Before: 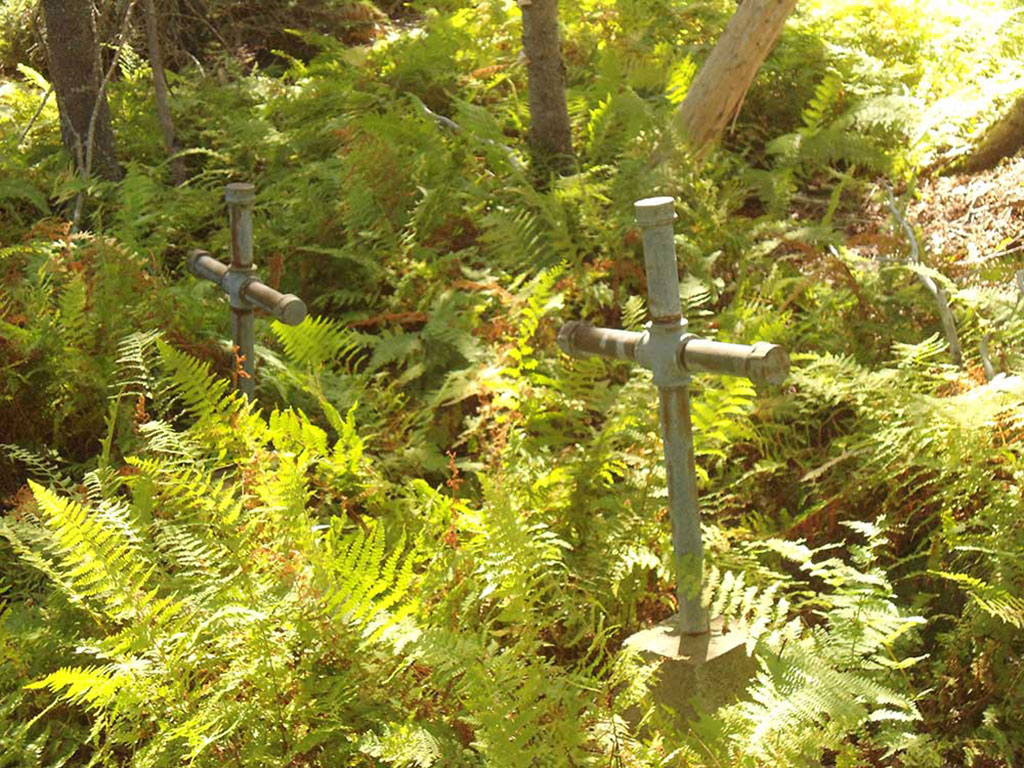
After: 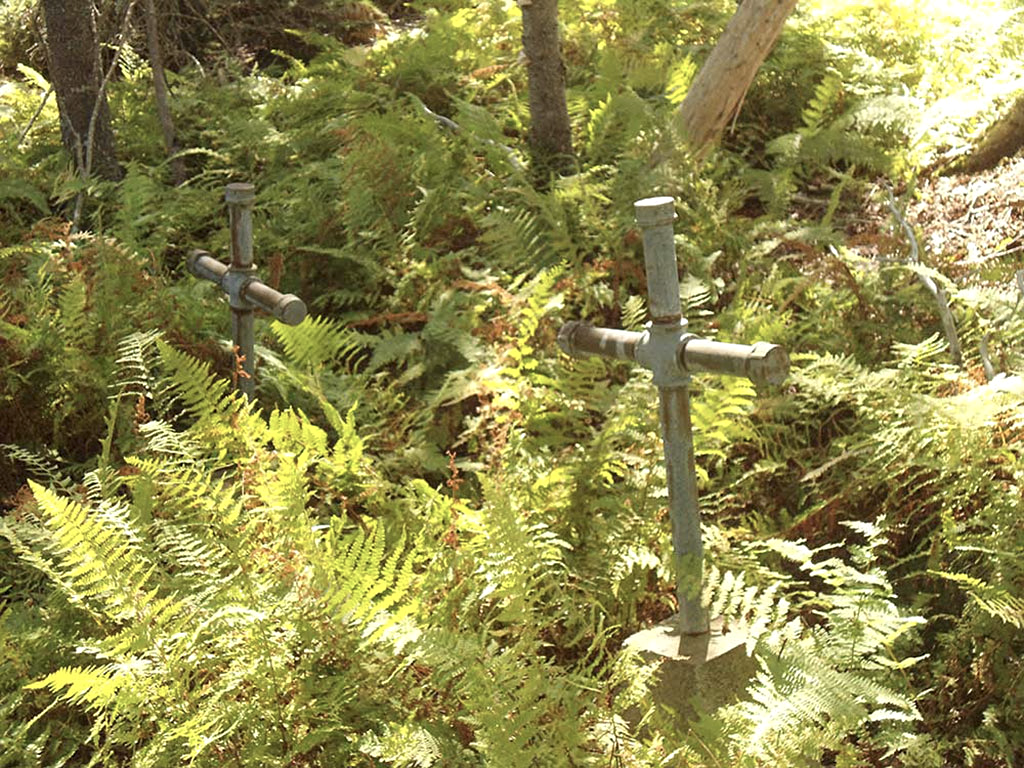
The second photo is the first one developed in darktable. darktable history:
contrast brightness saturation: contrast 0.06, brightness -0.01, saturation -0.23
sharpen: amount 0.2
local contrast: highlights 100%, shadows 100%, detail 120%, midtone range 0.2
